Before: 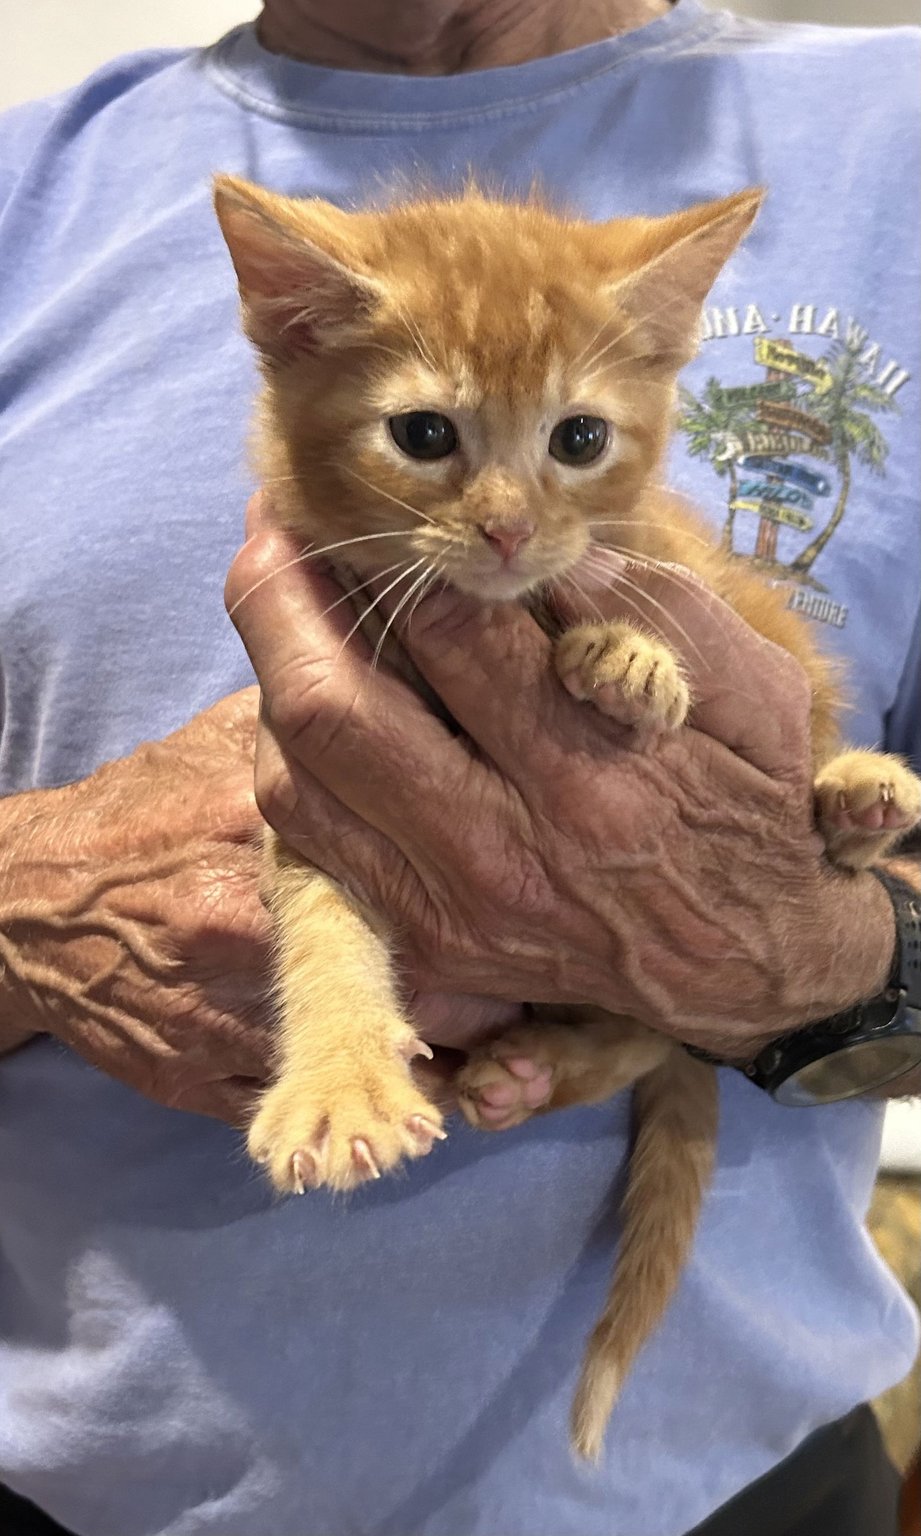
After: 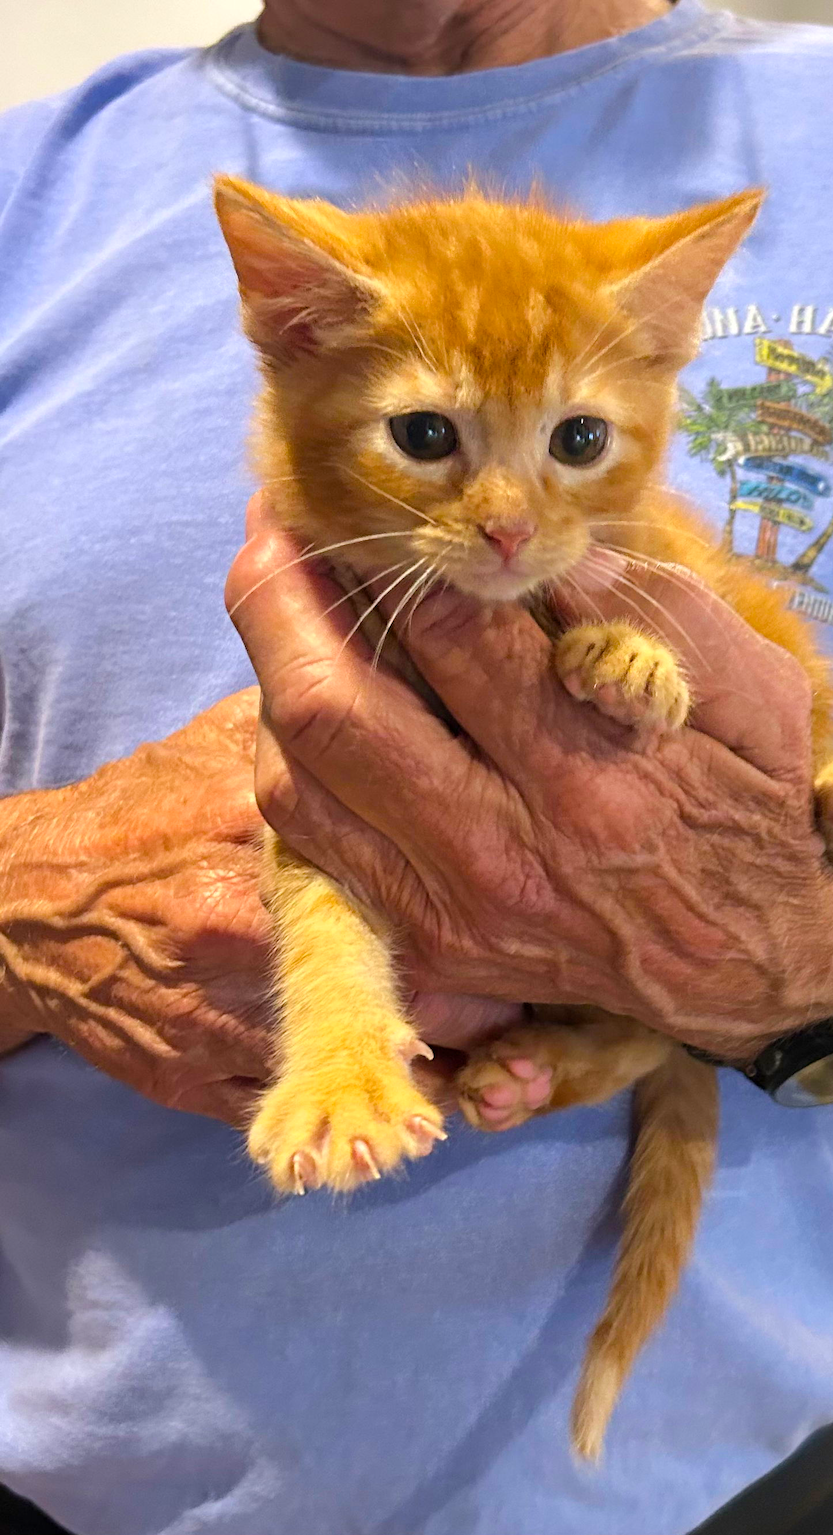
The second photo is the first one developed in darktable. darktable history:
crop: right 9.509%, bottom 0.031%
color balance rgb: perceptual saturation grading › global saturation 25%, perceptual brilliance grading › mid-tones 10%, perceptual brilliance grading › shadows 15%, global vibrance 20%
